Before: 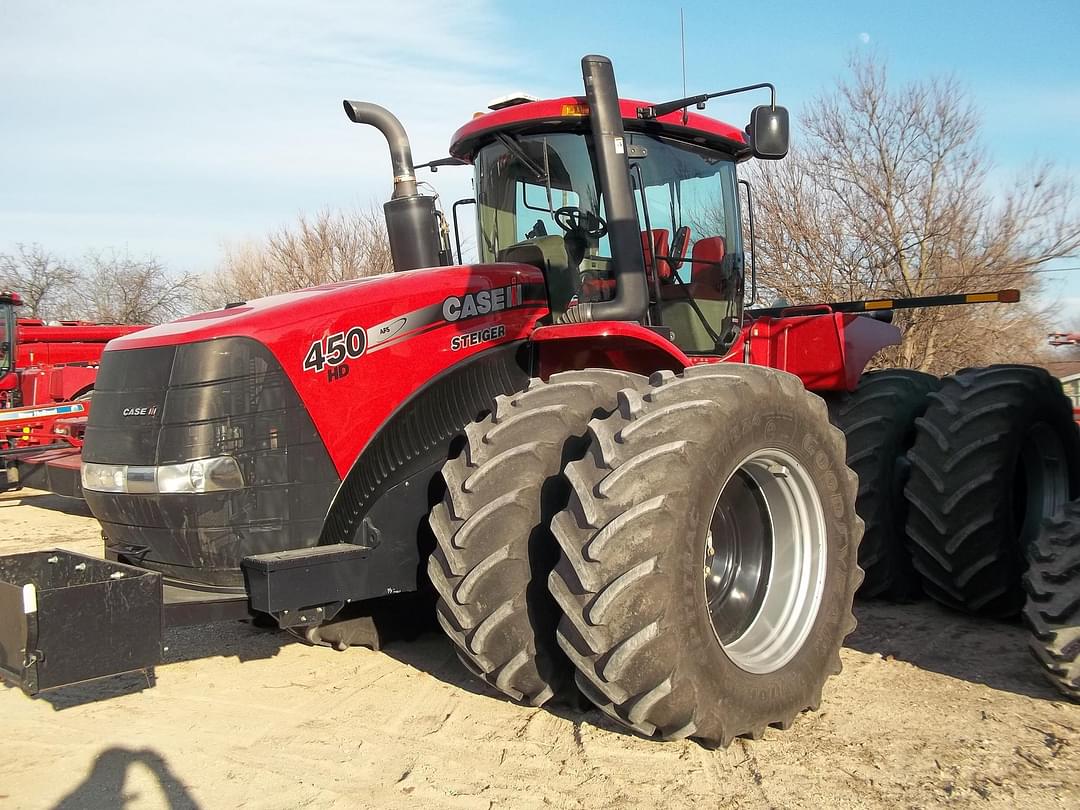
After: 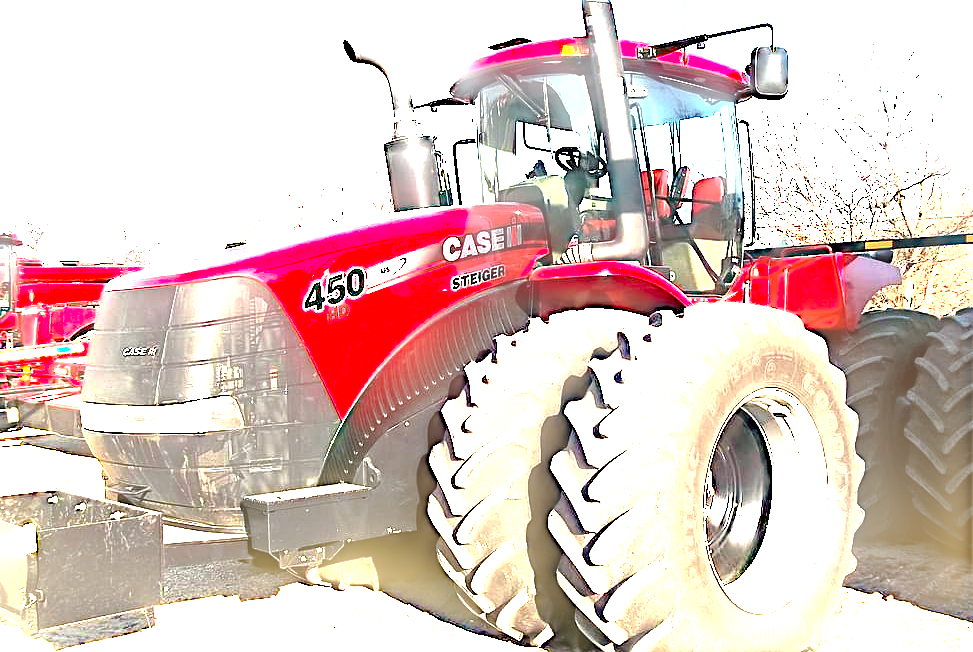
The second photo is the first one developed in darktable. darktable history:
exposure: black level correction 0.001, exposure 1.992 EV, compensate exposure bias true, compensate highlight preservation false
tone equalizer: on, module defaults
crop: top 7.464%, right 9.848%, bottom 12.024%
tone curve: curves: ch0 [(0, 0) (0.003, 0.06) (0.011, 0.071) (0.025, 0.085) (0.044, 0.104) (0.069, 0.123) (0.1, 0.146) (0.136, 0.167) (0.177, 0.205) (0.224, 0.248) (0.277, 0.309) (0.335, 0.384) (0.399, 0.467) (0.468, 0.553) (0.543, 0.633) (0.623, 0.698) (0.709, 0.769) (0.801, 0.841) (0.898, 0.912) (1, 1)], preserve colors none
base curve: curves: ch0 [(0, 0) (0.595, 0.418) (1, 1)], fusion 1, preserve colors none
local contrast: highlights 104%, shadows 98%, detail 120%, midtone range 0.2
